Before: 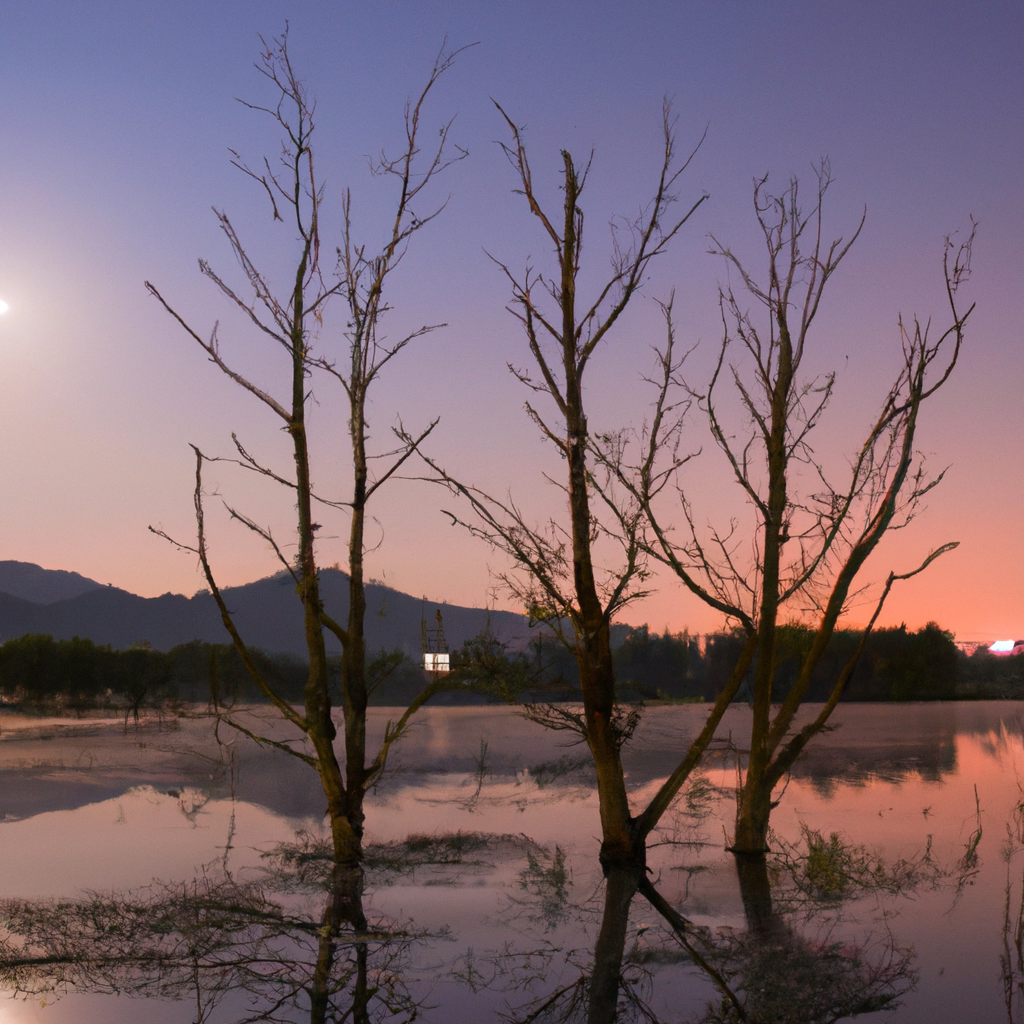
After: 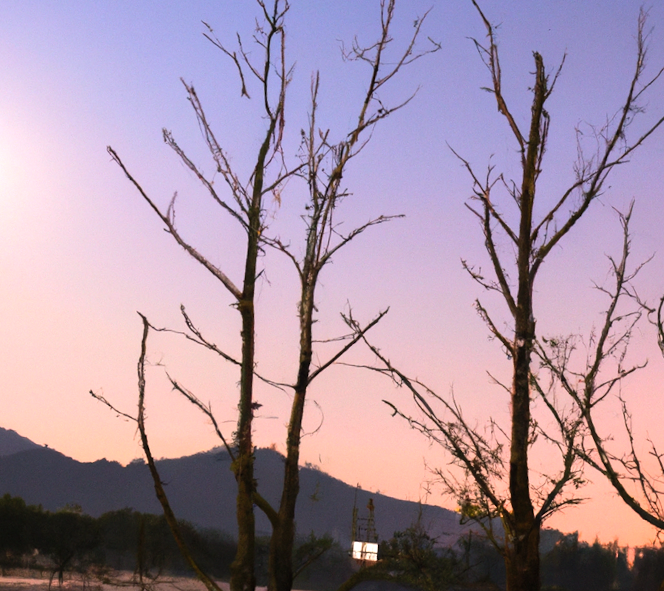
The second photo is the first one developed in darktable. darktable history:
contrast brightness saturation: brightness 0.09, saturation 0.19
tone equalizer: -8 EV -0.75 EV, -7 EV -0.7 EV, -6 EV -0.6 EV, -5 EV -0.4 EV, -3 EV 0.4 EV, -2 EV 0.6 EV, -1 EV 0.7 EV, +0 EV 0.75 EV, edges refinement/feathering 500, mask exposure compensation -1.57 EV, preserve details no
crop and rotate: angle -4.99°, left 2.122%, top 6.945%, right 27.566%, bottom 30.519%
